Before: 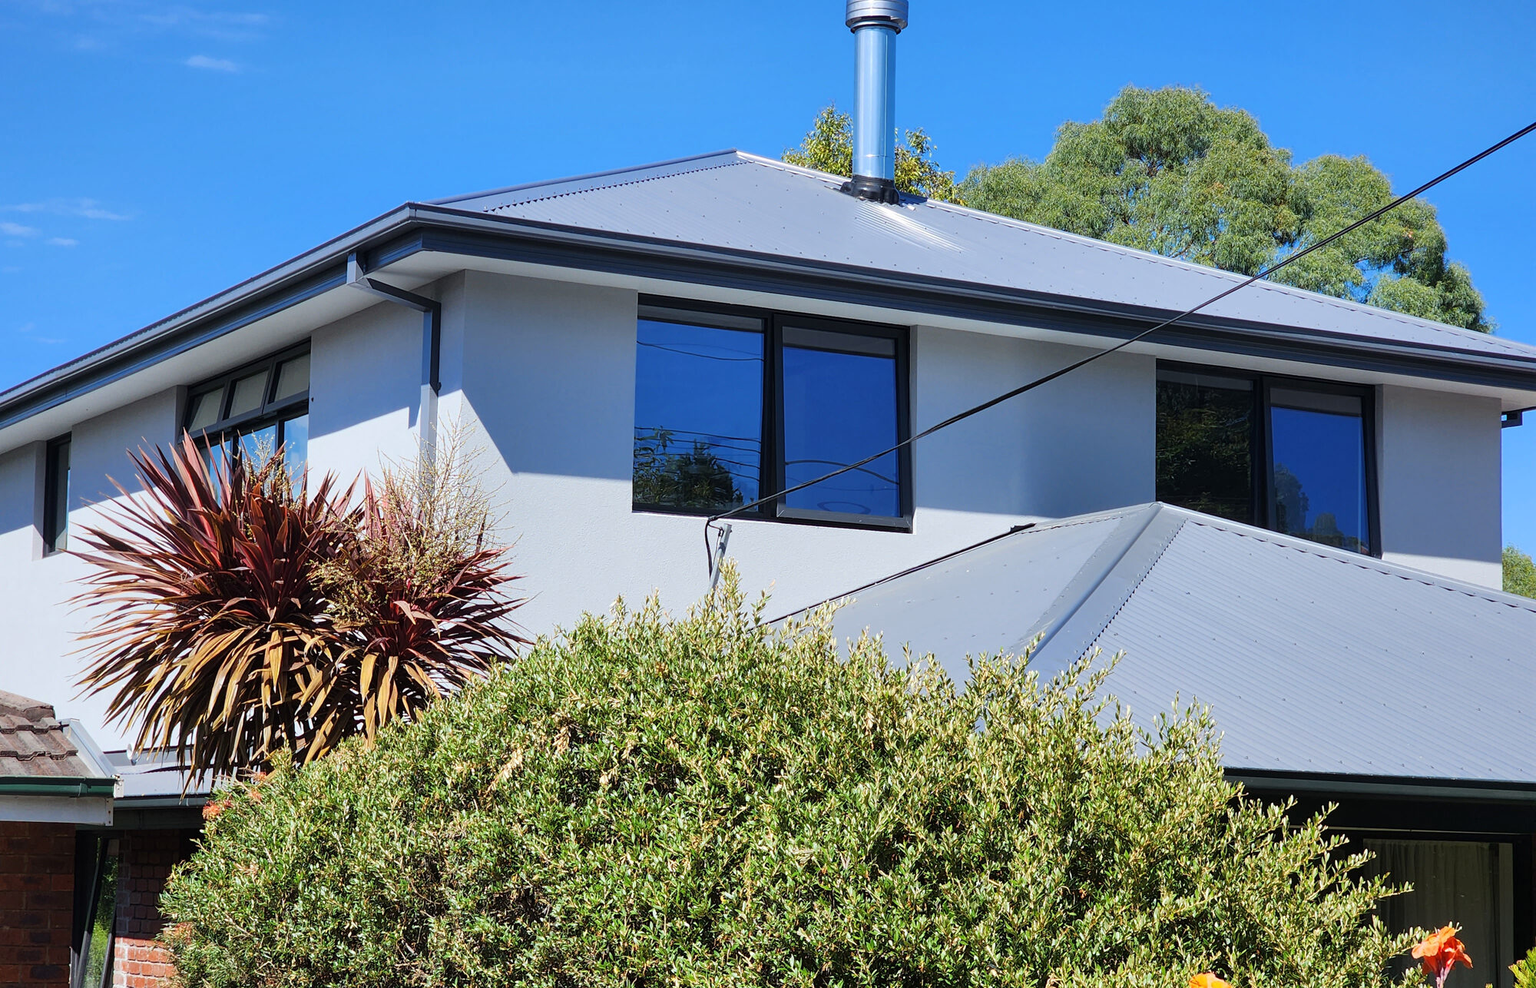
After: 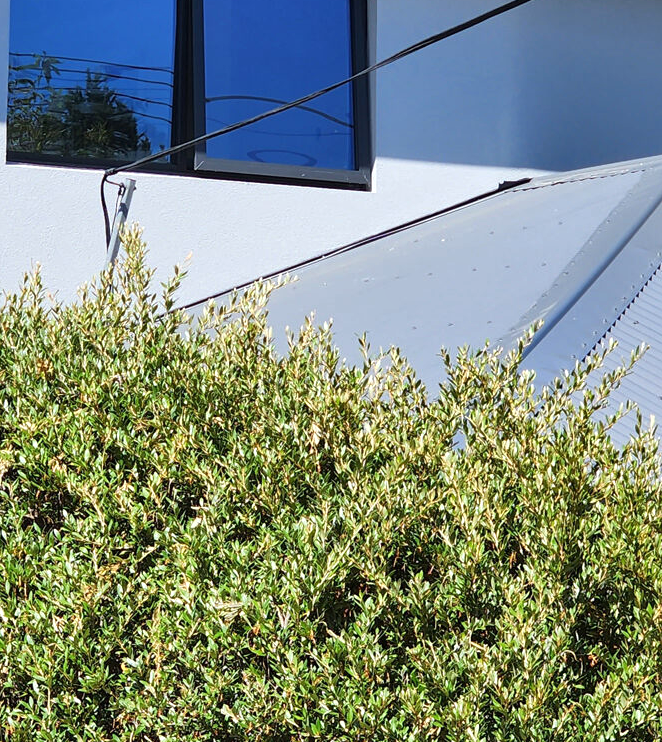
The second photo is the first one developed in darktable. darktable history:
crop: left 40.878%, top 39.176%, right 25.993%, bottom 3.081%
exposure: exposure 0.217 EV, compensate highlight preservation false
shadows and highlights: highlights color adjustment 0%, soften with gaussian
